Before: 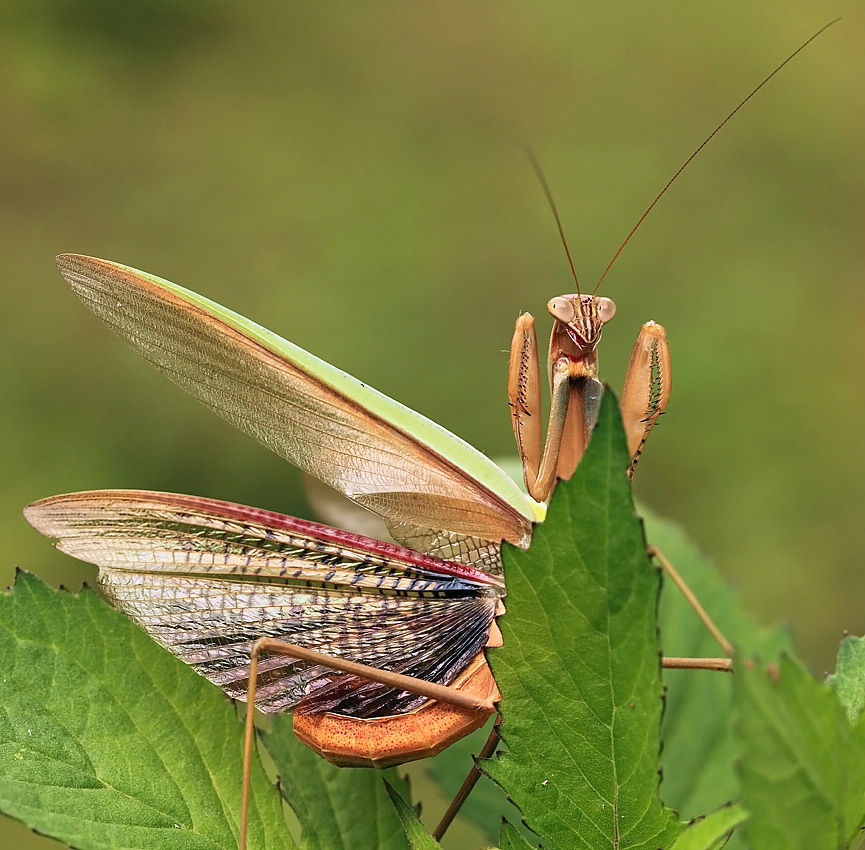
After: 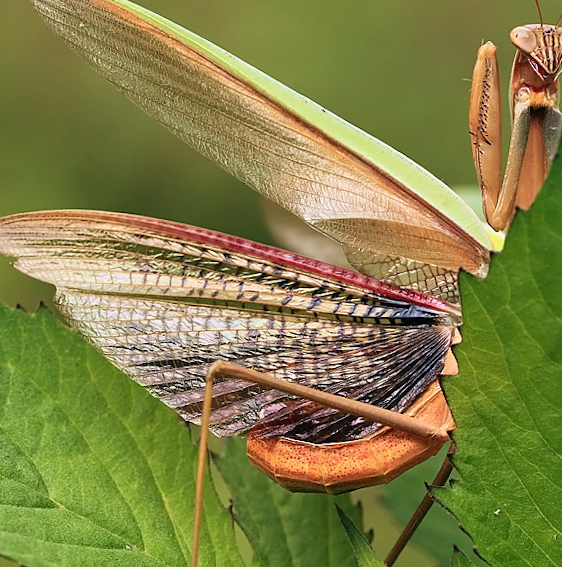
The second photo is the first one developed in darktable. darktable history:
shadows and highlights: shadows 31.67, highlights -31.91, soften with gaussian
crop and rotate: angle -1.23°, left 3.75%, top 31.842%, right 29.859%
